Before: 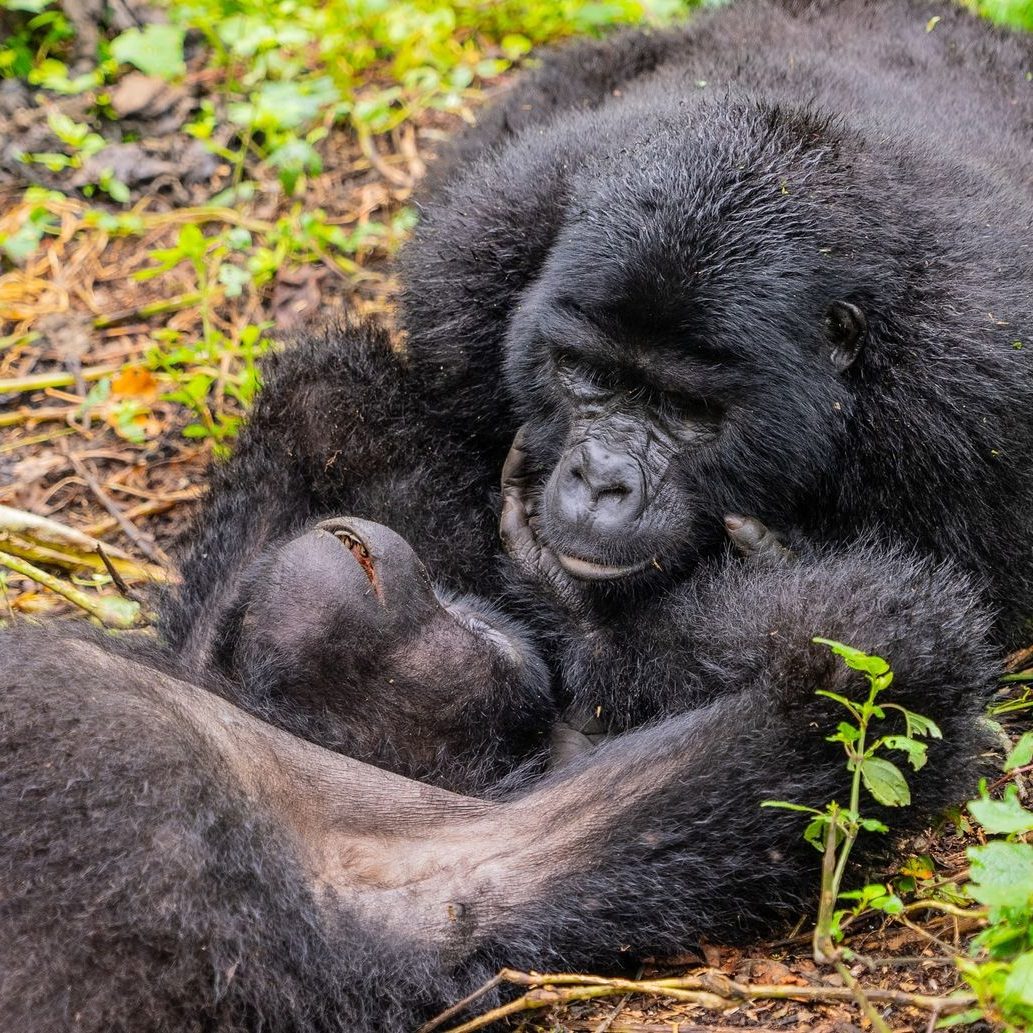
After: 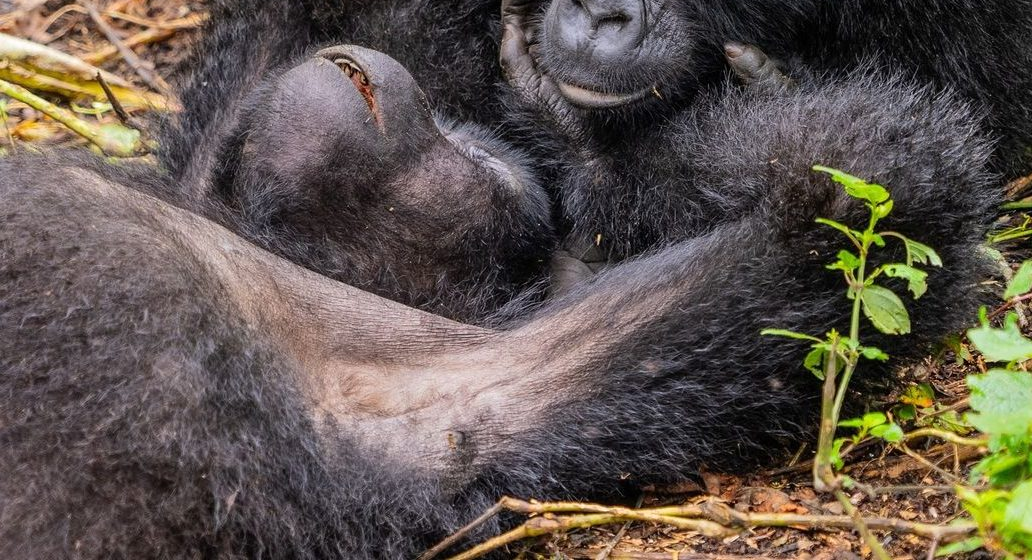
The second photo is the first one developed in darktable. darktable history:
crop and rotate: top 45.741%, right 0.094%
